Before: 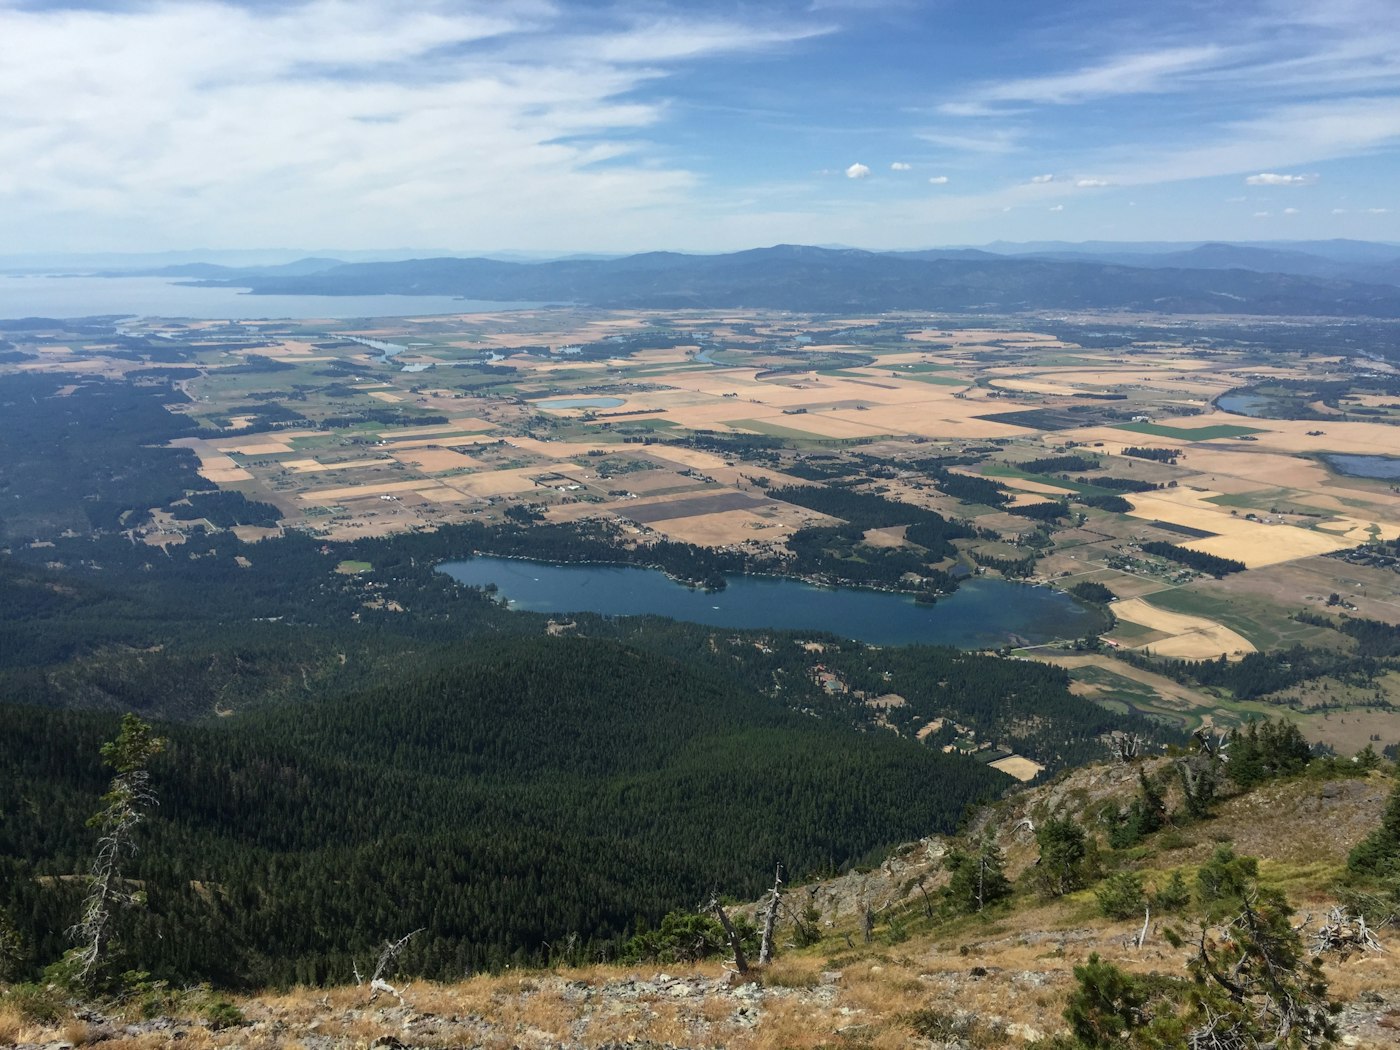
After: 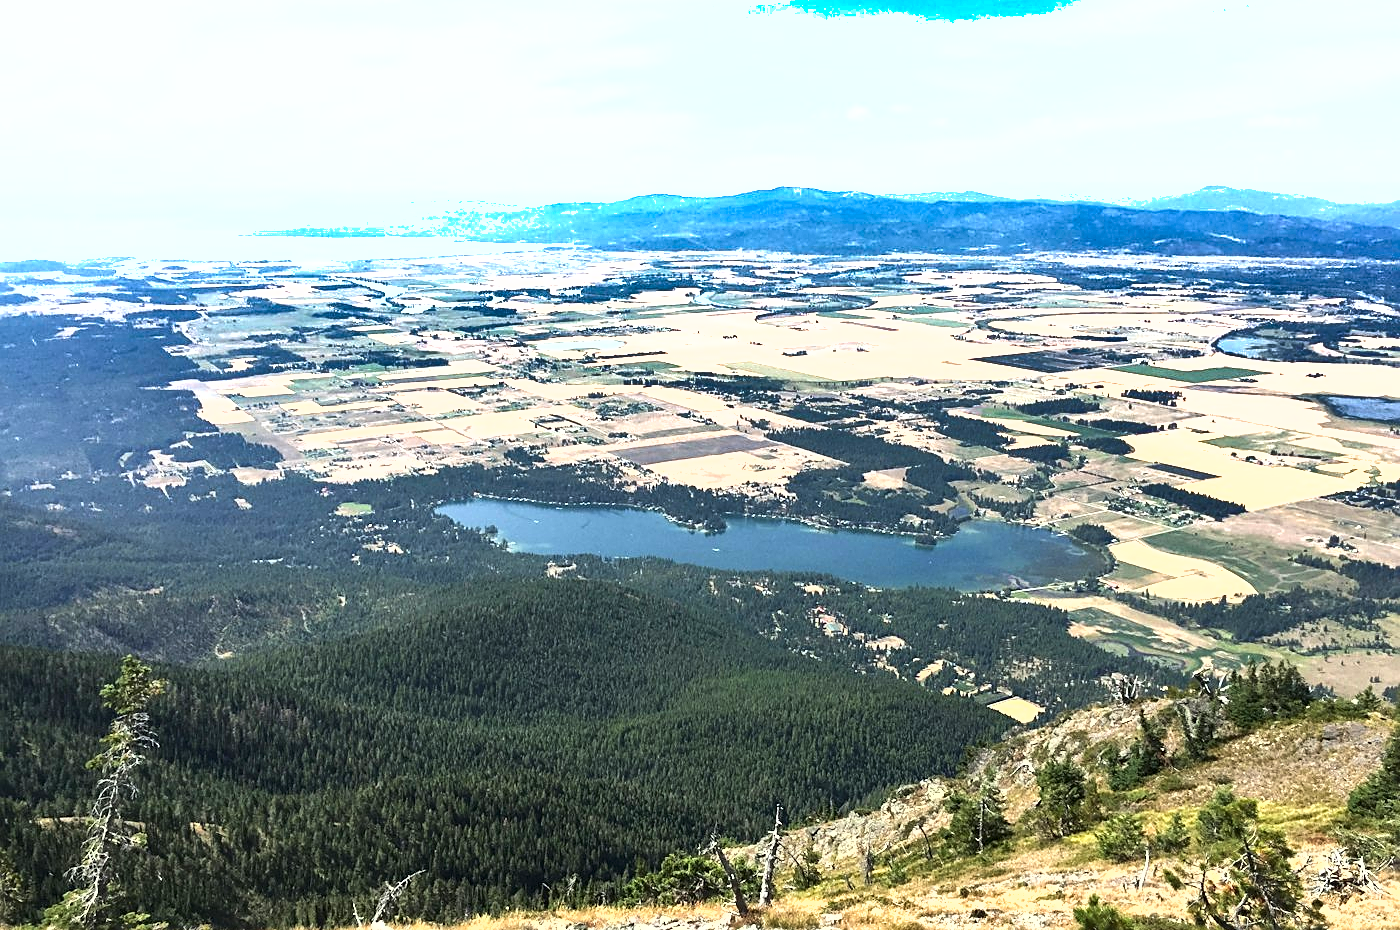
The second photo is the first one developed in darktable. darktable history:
crop and rotate: top 5.595%, bottom 5.79%
exposure: black level correction 0, exposure 1.381 EV, compensate highlight preservation false
tone equalizer: -8 EV -0.447 EV, -7 EV -0.408 EV, -6 EV -0.364 EV, -5 EV -0.216 EV, -3 EV 0.23 EV, -2 EV 0.327 EV, -1 EV 0.363 EV, +0 EV 0.442 EV, edges refinement/feathering 500, mask exposure compensation -1.57 EV, preserve details no
sharpen: on, module defaults
shadows and highlights: radius 107.13, shadows 45.4, highlights -66.14, low approximation 0.01, soften with gaussian
